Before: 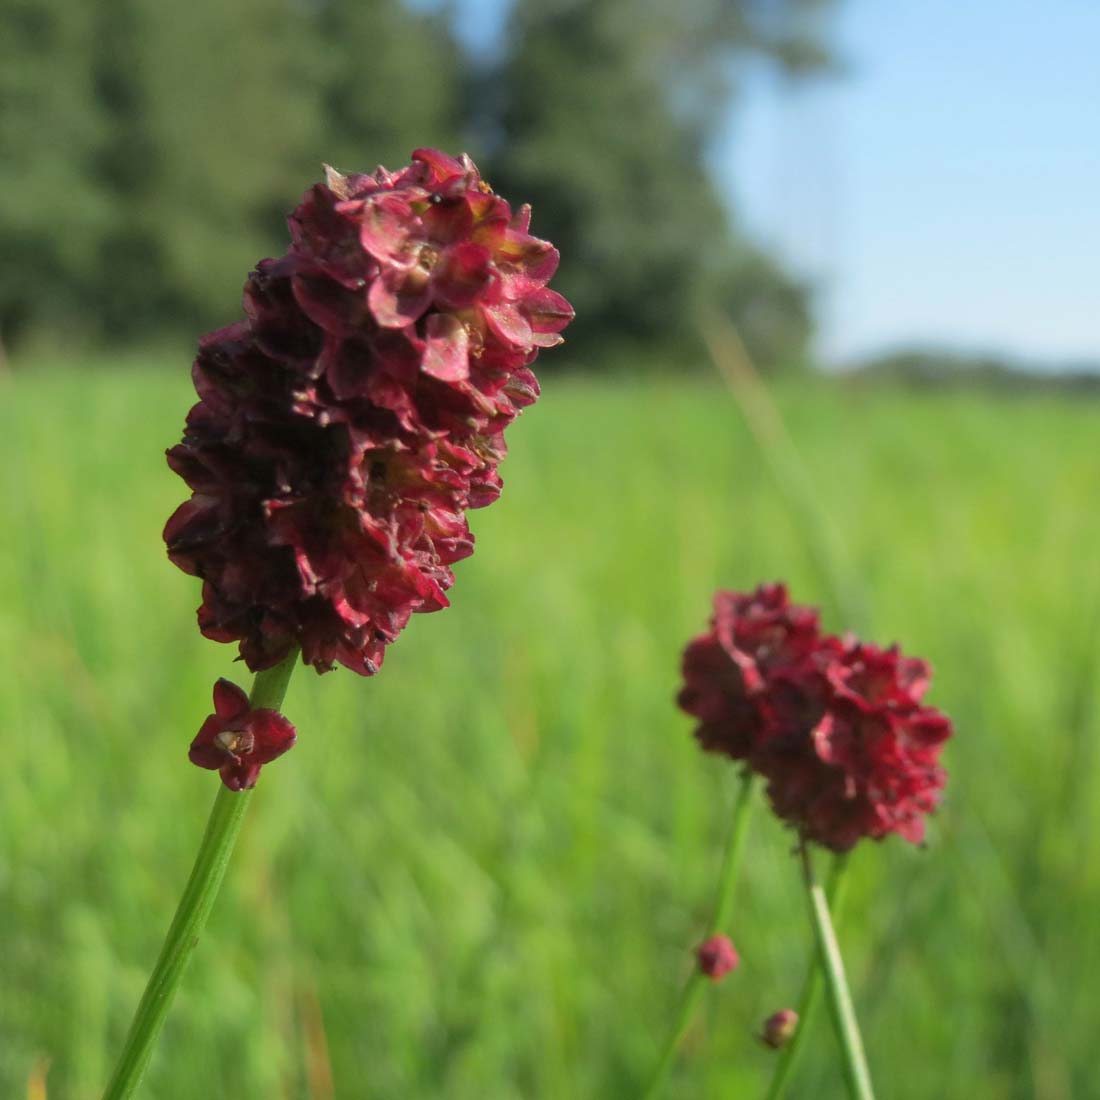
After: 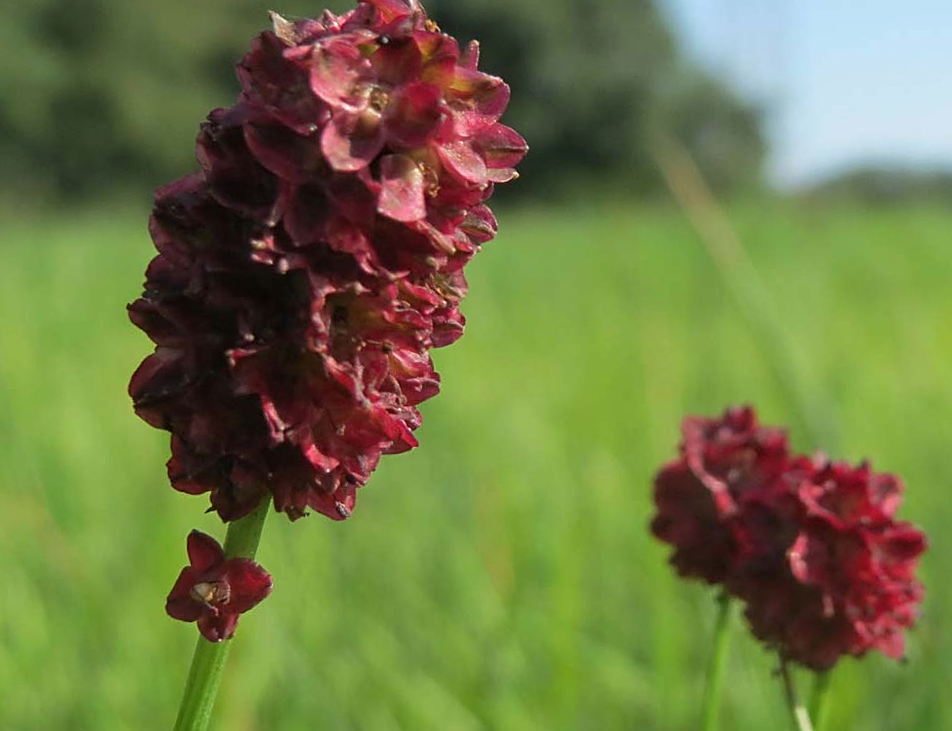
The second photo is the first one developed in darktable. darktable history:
crop and rotate: left 2.425%, top 11.305%, right 9.6%, bottom 15.08%
rotate and perspective: rotation -3°, crop left 0.031, crop right 0.968, crop top 0.07, crop bottom 0.93
sharpen: on, module defaults
base curve: curves: ch0 [(0, 0) (0.303, 0.277) (1, 1)]
exposure: compensate highlight preservation false
white balance: emerald 1
